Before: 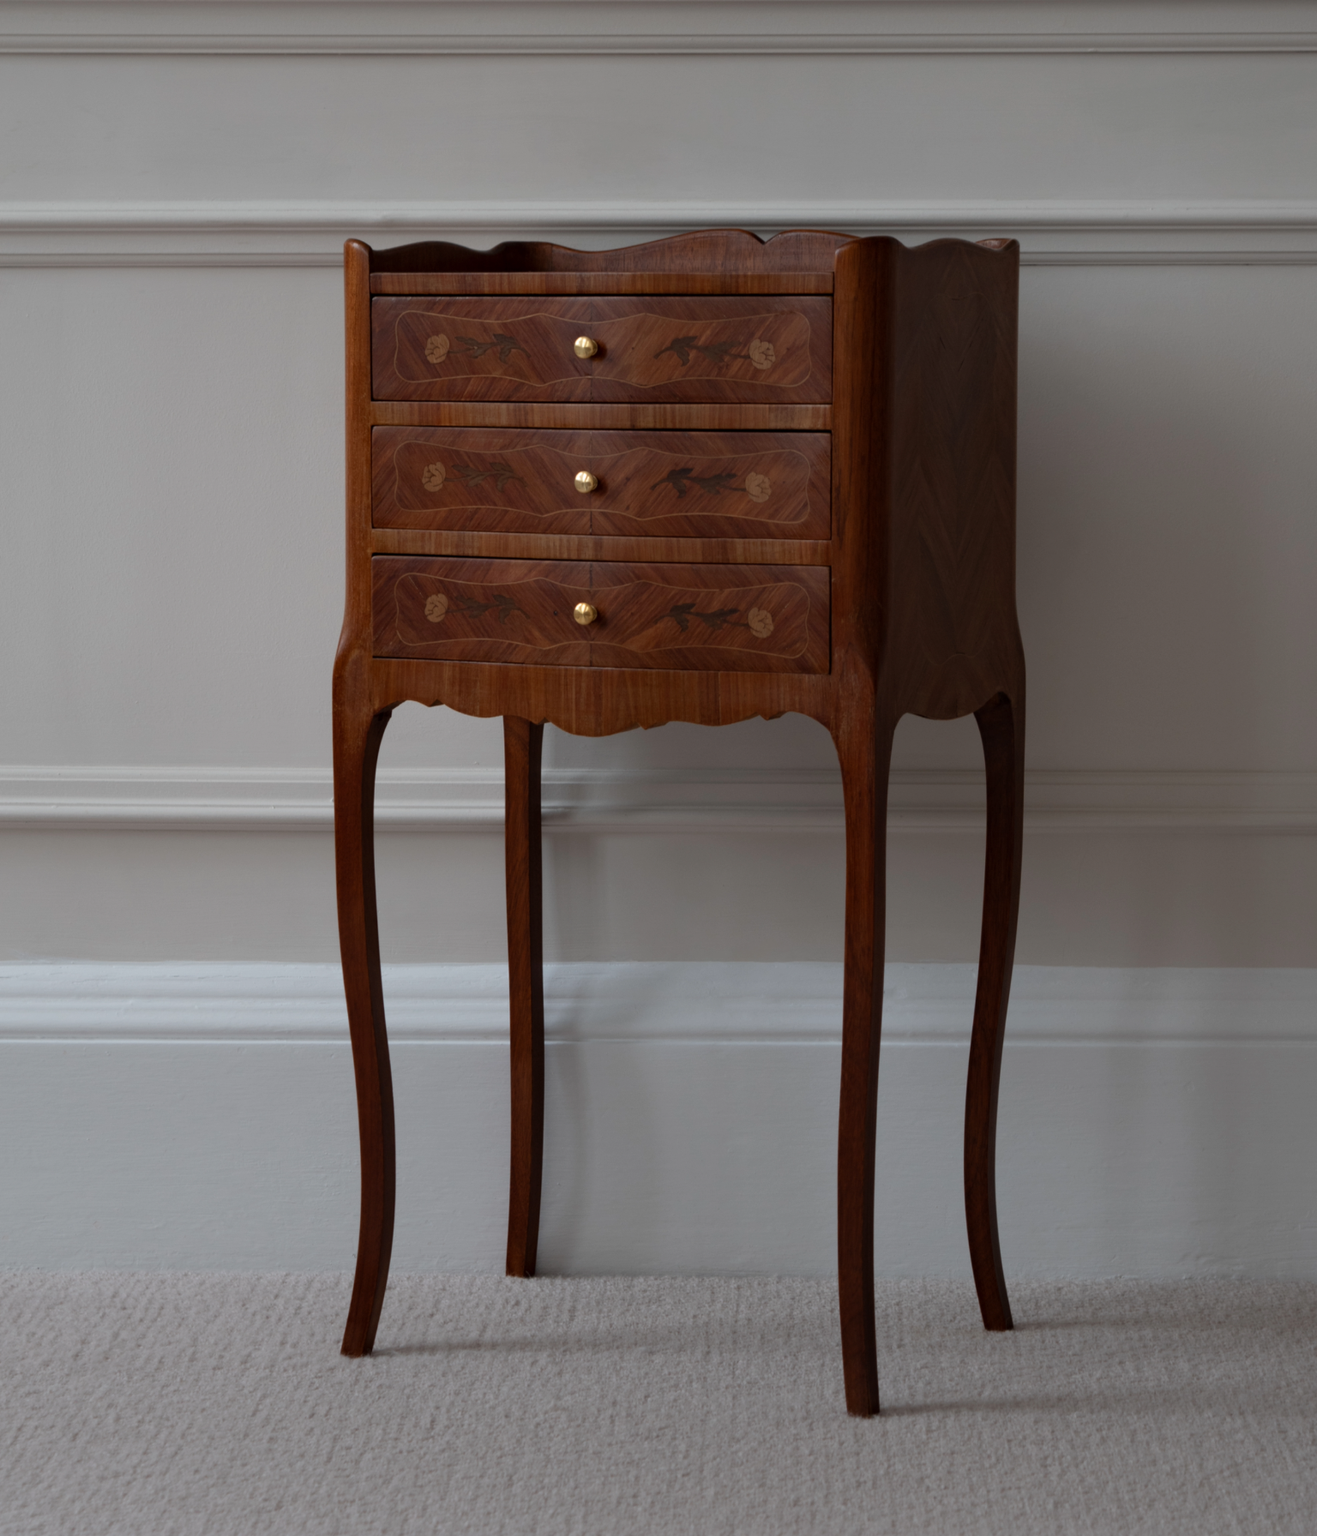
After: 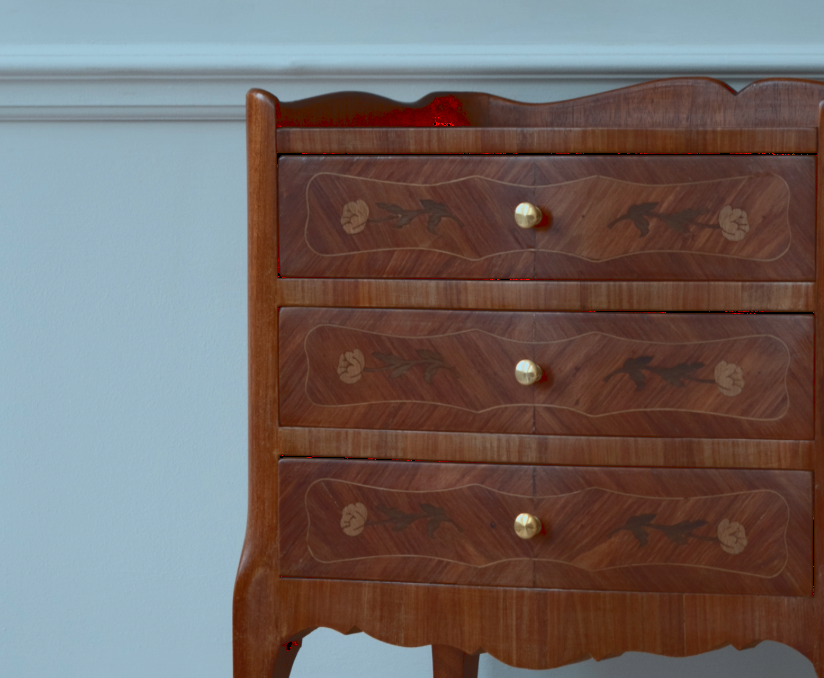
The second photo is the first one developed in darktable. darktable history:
crop: left 10.121%, top 10.631%, right 36.218%, bottom 51.526%
tone curve: curves: ch0 [(0, 0.148) (0.191, 0.225) (0.712, 0.695) (0.864, 0.797) (1, 0.839)]
color correction: highlights a* -11.71, highlights b* -15.58
exposure: black level correction 0.001, exposure 0.5 EV, compensate exposure bias true, compensate highlight preservation false
levels: levels [0.026, 0.507, 0.987]
tone equalizer: -8 EV 0.06 EV, smoothing diameter 25%, edges refinement/feathering 10, preserve details guided filter
